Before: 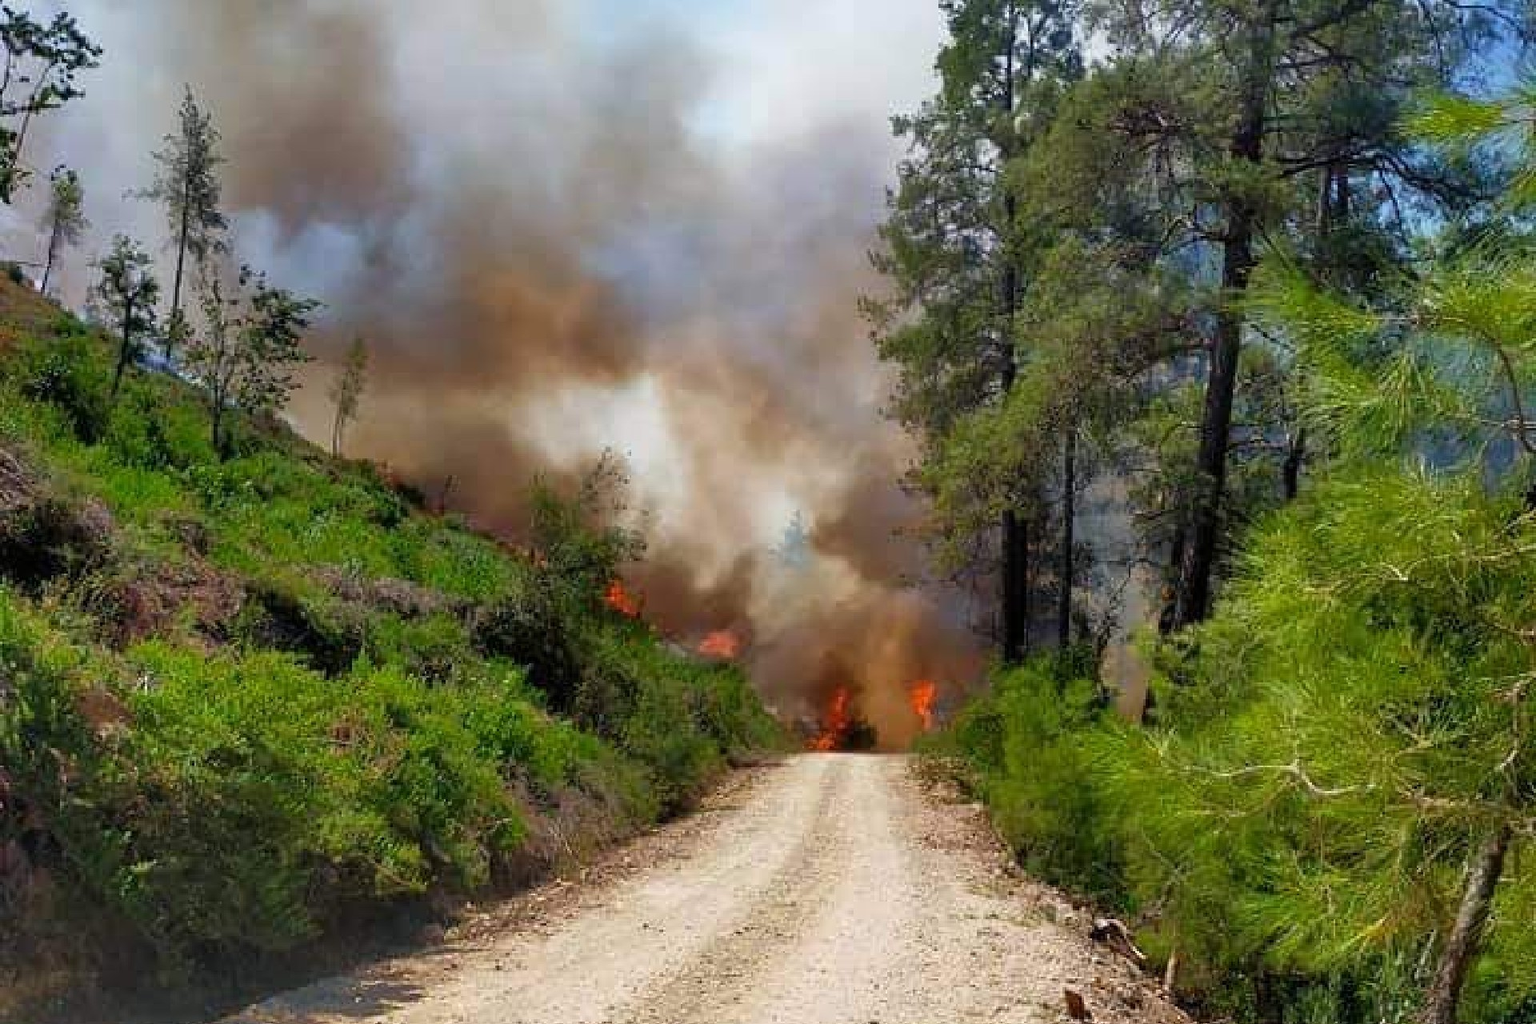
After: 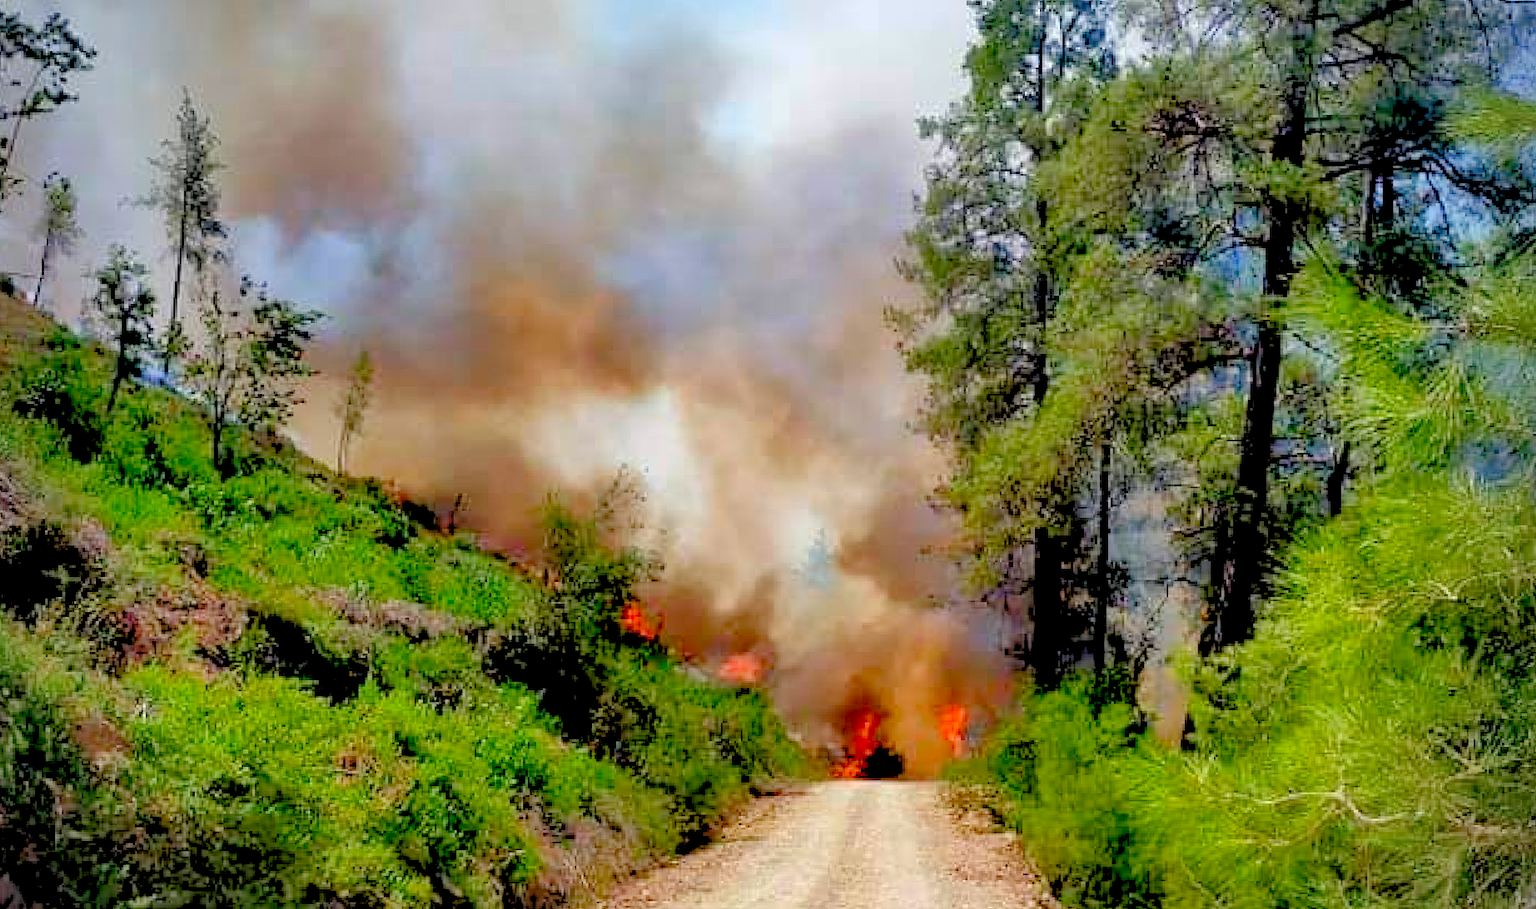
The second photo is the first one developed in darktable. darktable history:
crop and rotate: angle 0.2°, left 0.275%, right 3.127%, bottom 14.18%
vignetting: on, module defaults
shadows and highlights: on, module defaults
levels: levels [0.072, 0.414, 0.976]
exposure: black level correction 0.016, exposure -0.009 EV, compensate highlight preservation false
